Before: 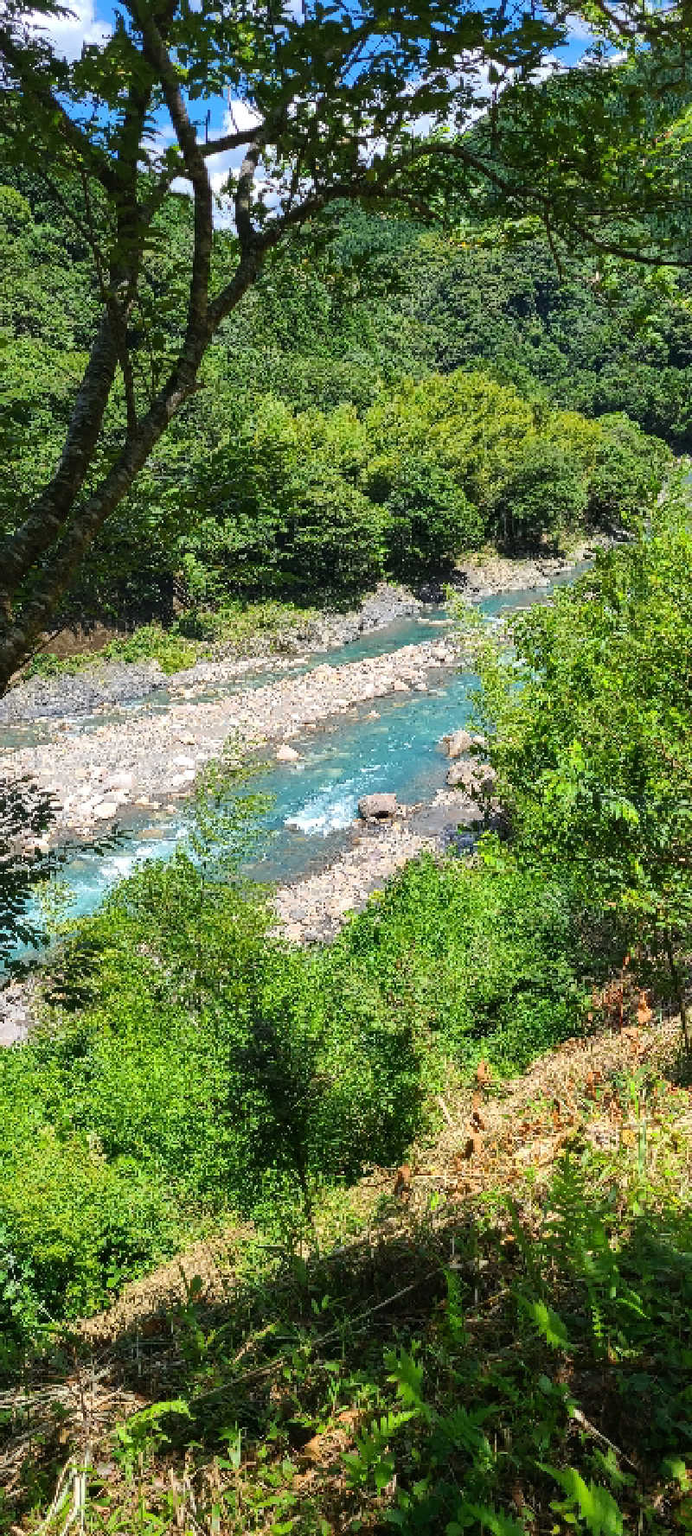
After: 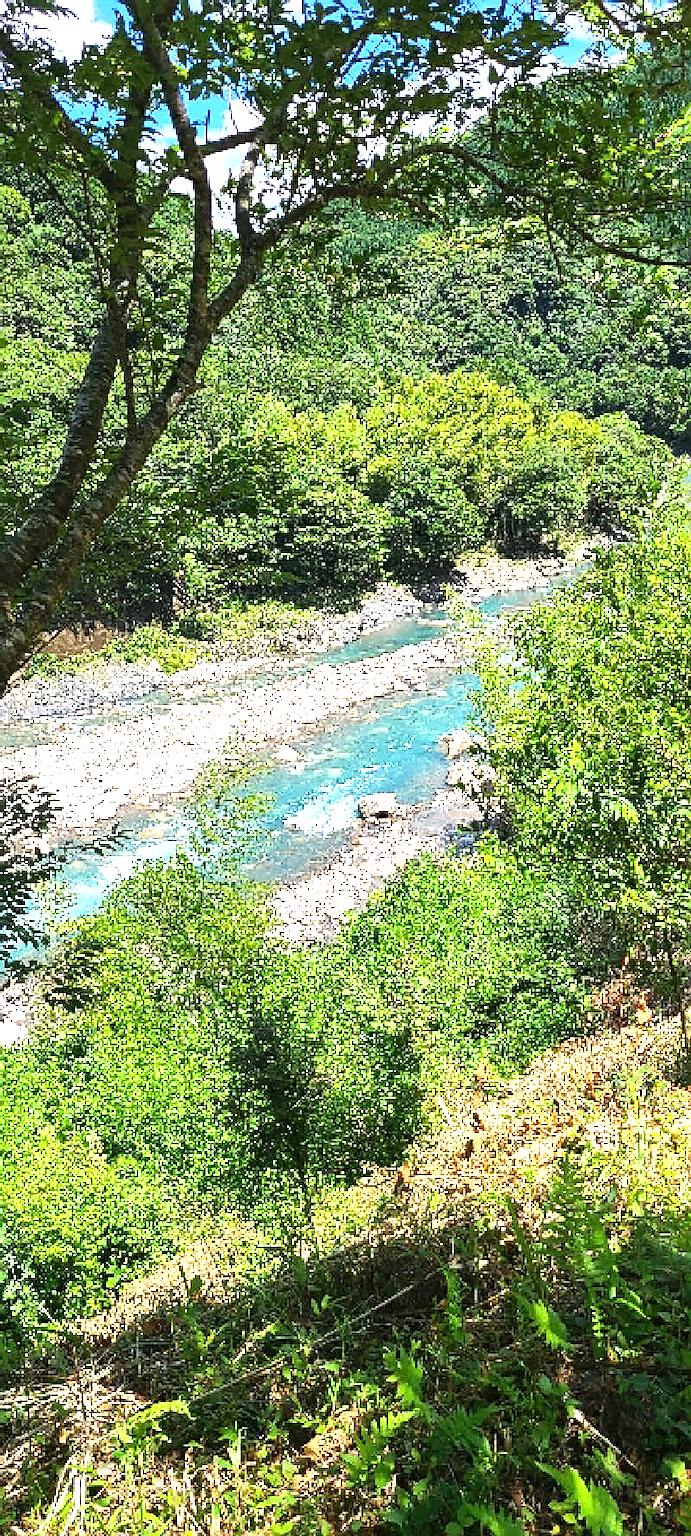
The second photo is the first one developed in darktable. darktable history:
sharpen: on, module defaults
exposure: black level correction 0, exposure 1 EV, compensate exposure bias true, compensate highlight preservation false
